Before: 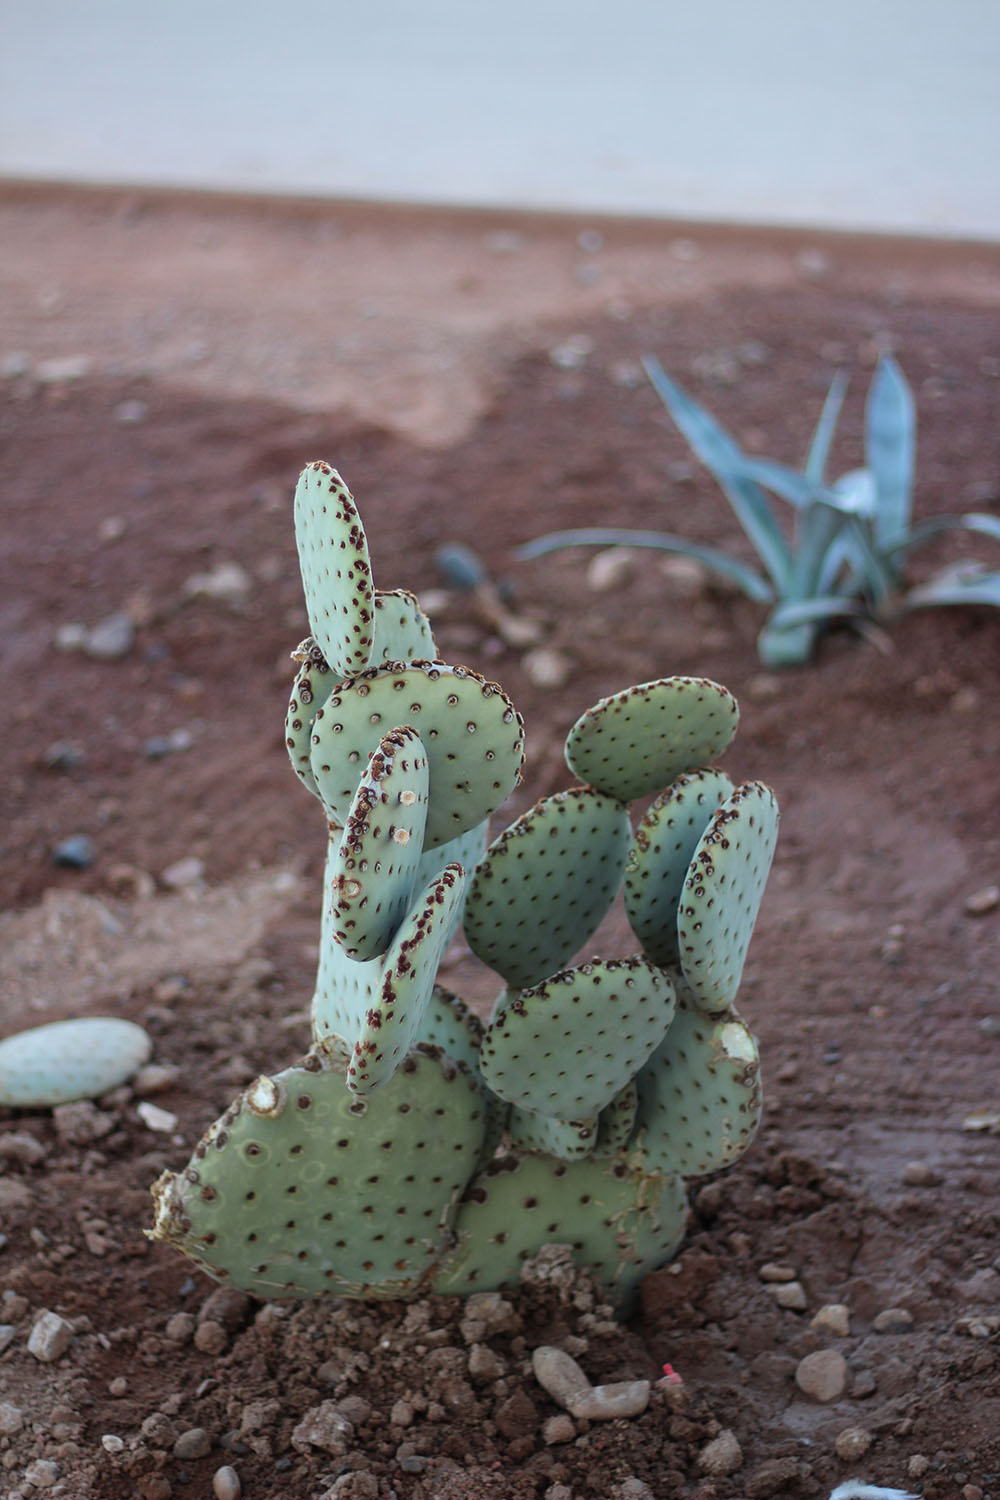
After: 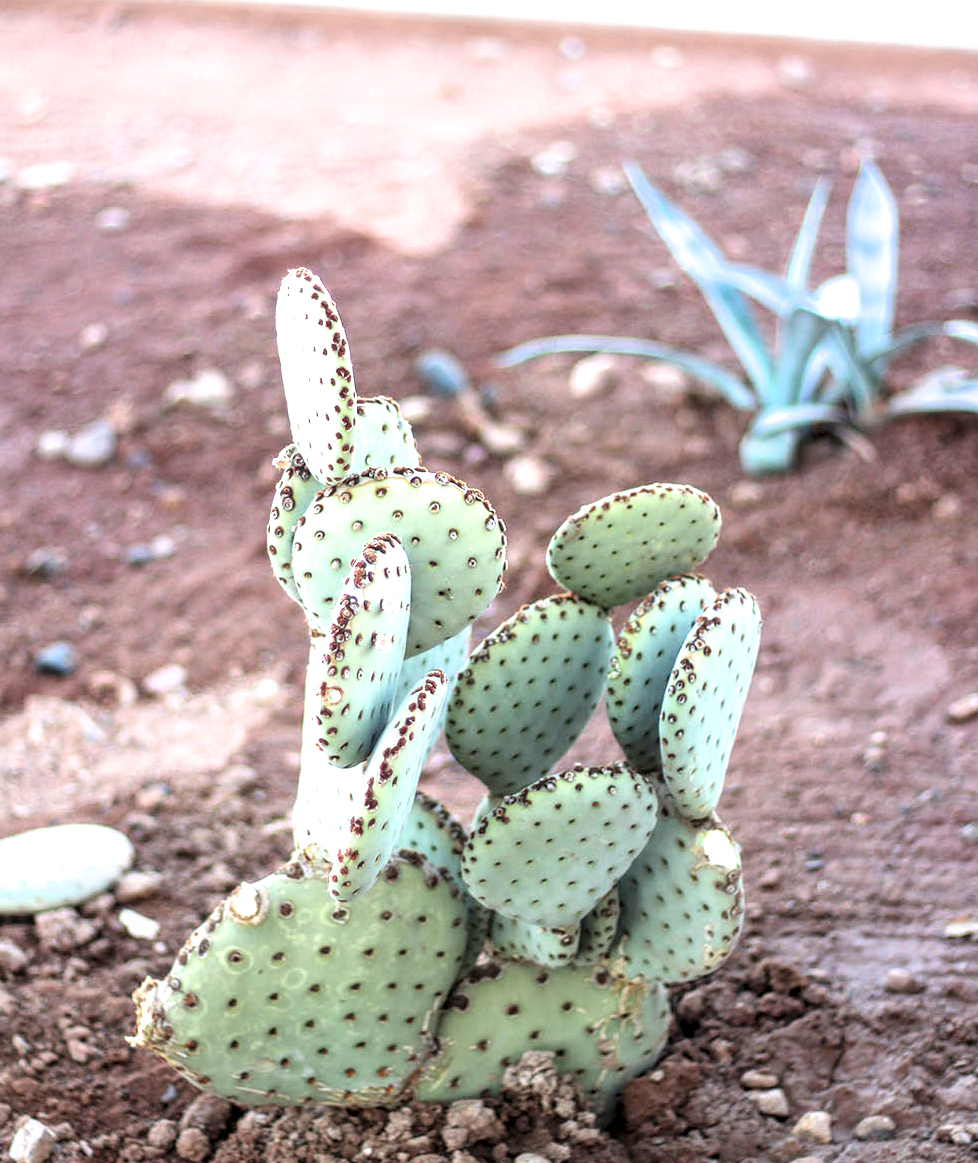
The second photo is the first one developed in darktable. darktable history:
crop and rotate: left 1.888%, top 12.879%, right 0.288%, bottom 9.573%
local contrast: on, module defaults
exposure: black level correction 0.001, exposure 1.644 EV, compensate highlight preservation false
filmic rgb: black relative exposure -12.11 EV, white relative exposure 2.81 EV, target black luminance 0%, hardness 8.14, latitude 70.04%, contrast 1.138, highlights saturation mix 10.31%, shadows ↔ highlights balance -0.39%
